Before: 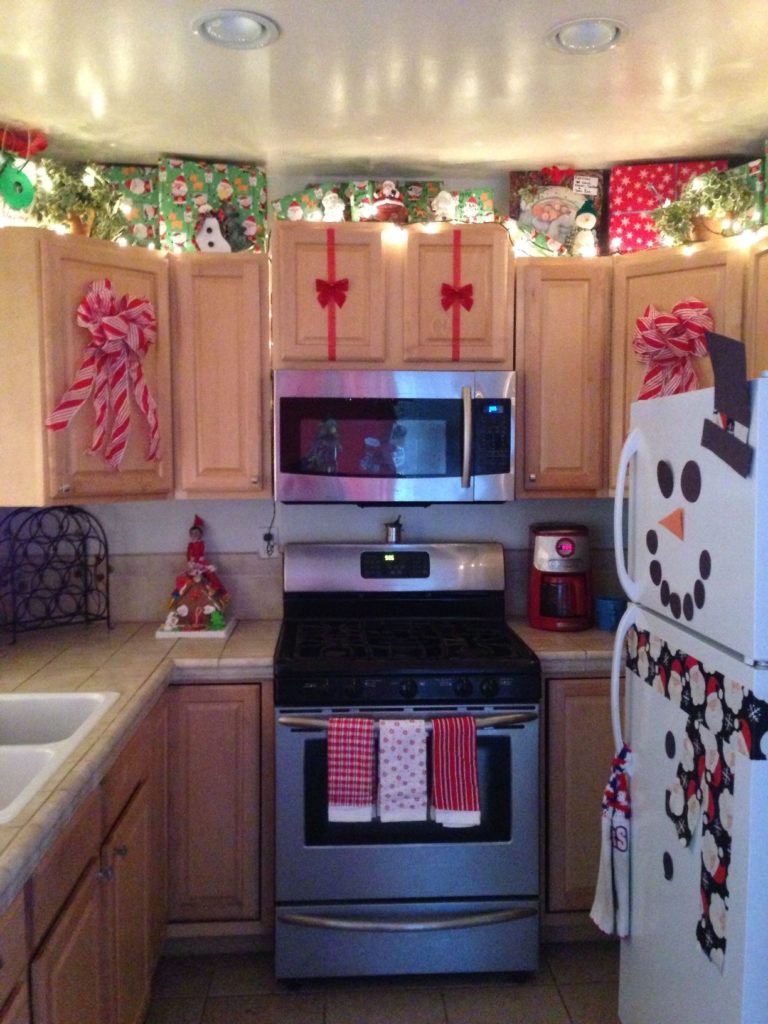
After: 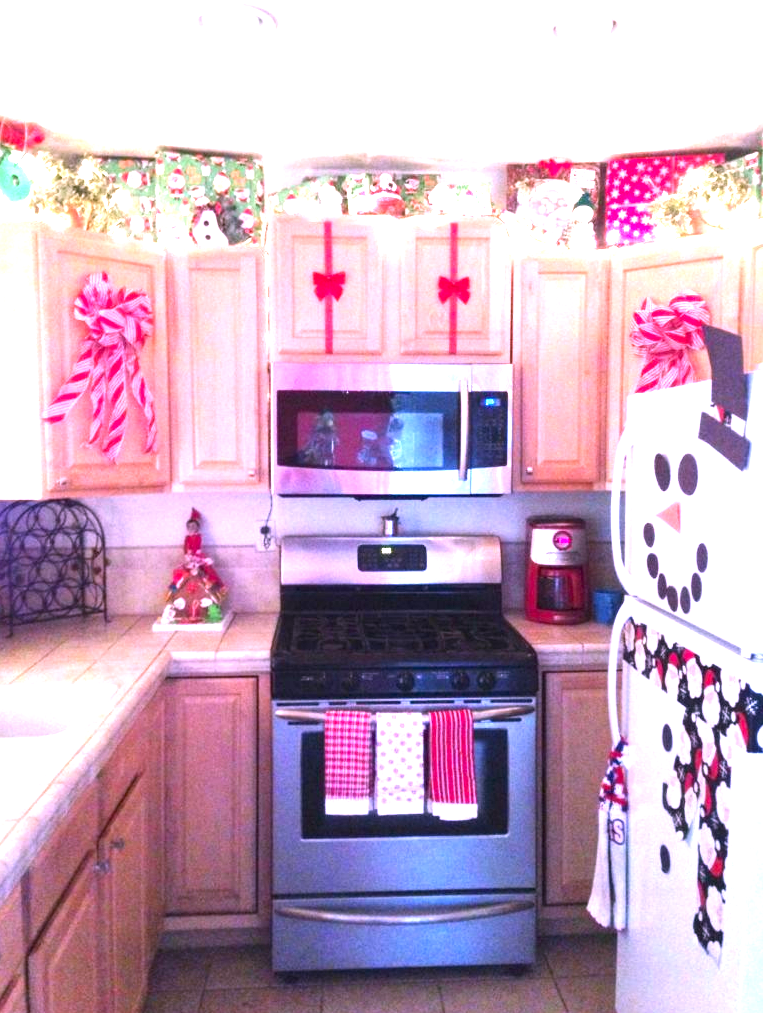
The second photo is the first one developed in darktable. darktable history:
crop: left 0.477%, top 0.701%, right 0.161%, bottom 0.364%
exposure: exposure 2.03 EV, compensate highlight preservation false
color correction: highlights a* 16, highlights b* -20.02
